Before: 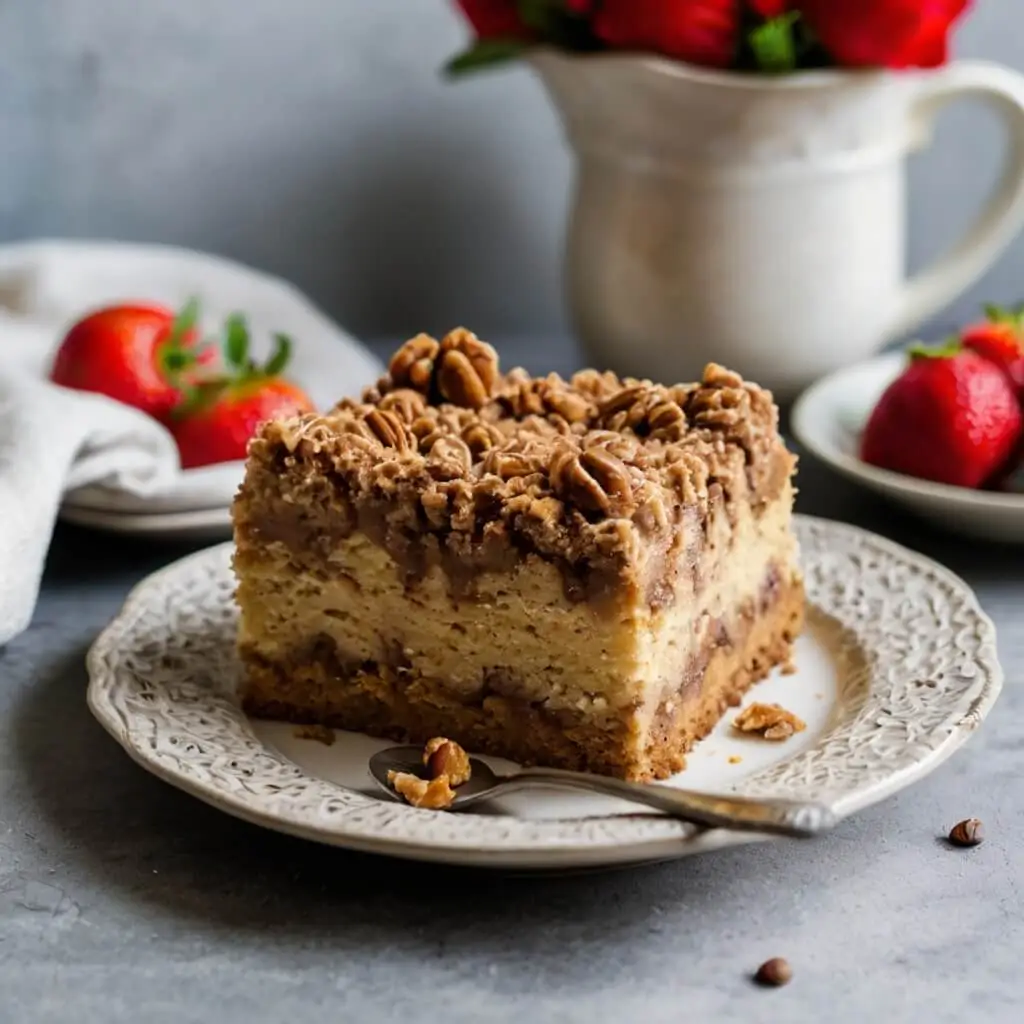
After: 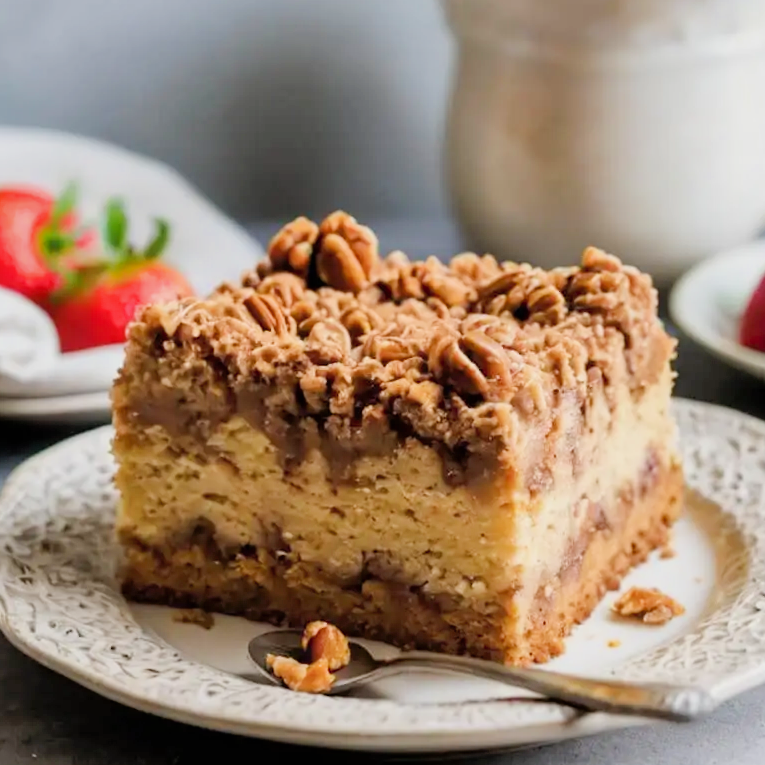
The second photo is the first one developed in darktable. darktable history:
crop and rotate: left 11.831%, top 11.346%, right 13.429%, bottom 13.899%
filmic rgb: black relative exposure -7.65 EV, white relative exposure 4.56 EV, hardness 3.61
exposure: black level correction 0, exposure 1.2 EV, compensate exposure bias true, compensate highlight preservation false
shadows and highlights: on, module defaults
